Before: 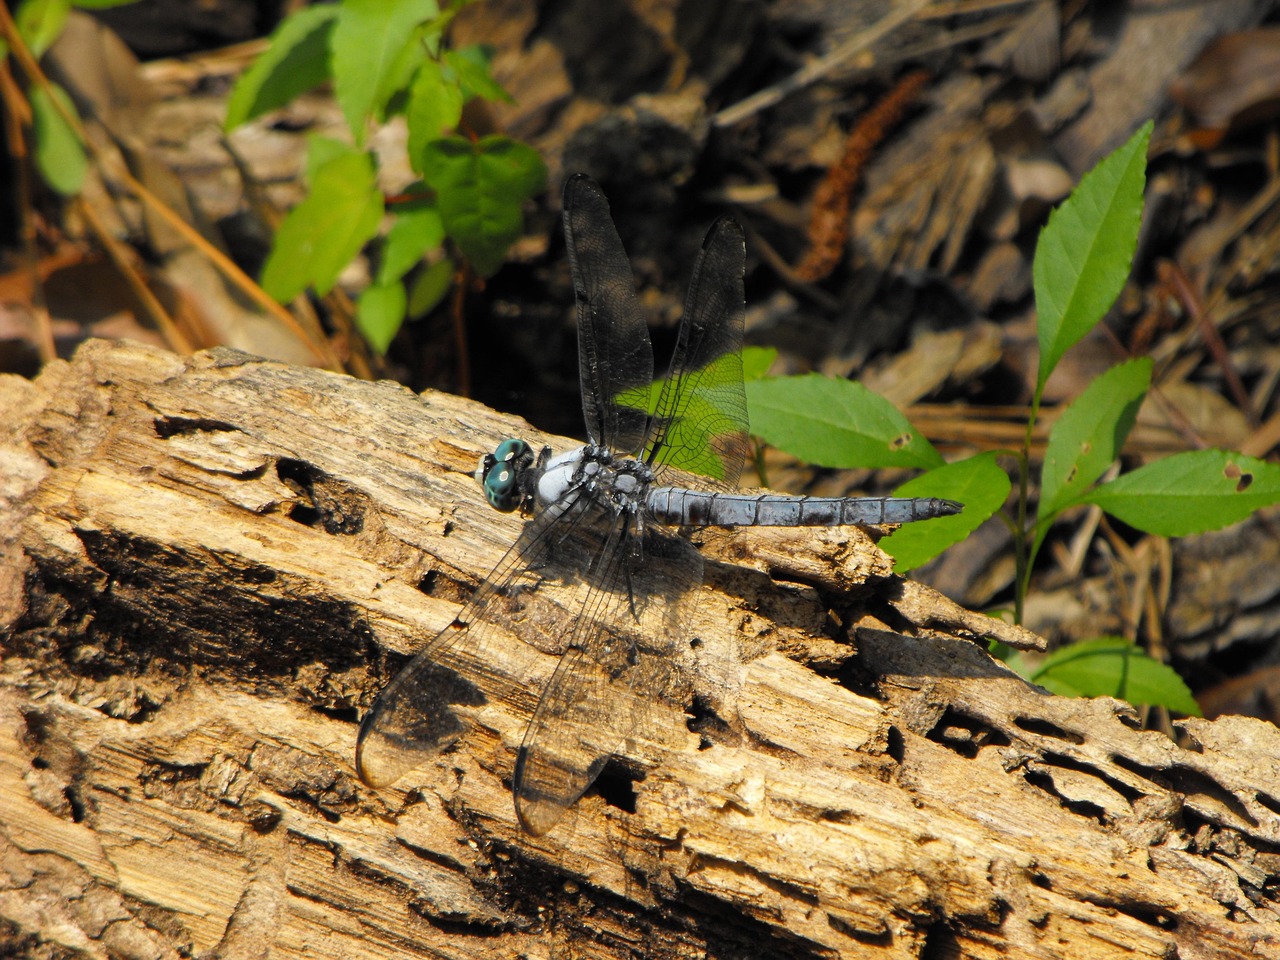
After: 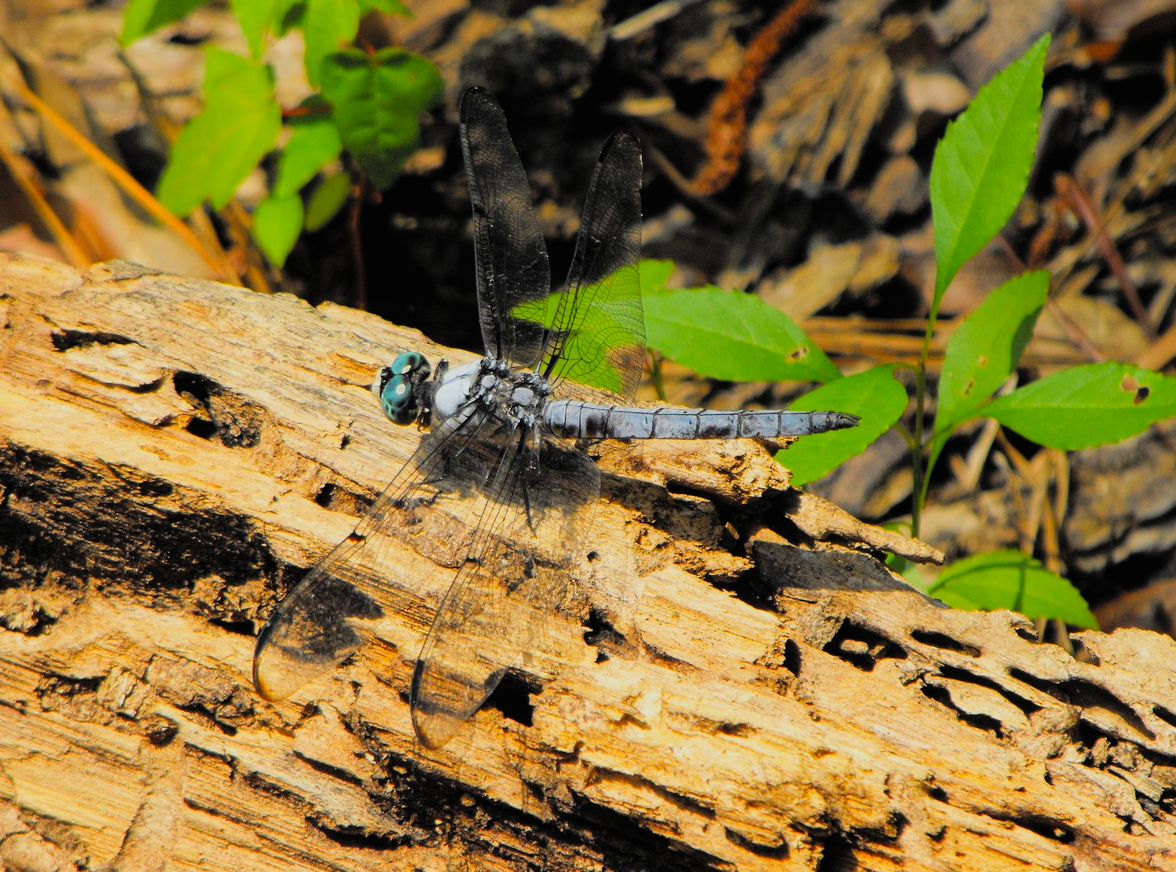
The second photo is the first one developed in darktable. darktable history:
filmic rgb: black relative exposure -7.65 EV, white relative exposure 4.56 EV, hardness 3.61
crop and rotate: left 8.106%, top 9.091%
contrast brightness saturation: contrast 0.068, brightness 0.174, saturation 0.414
